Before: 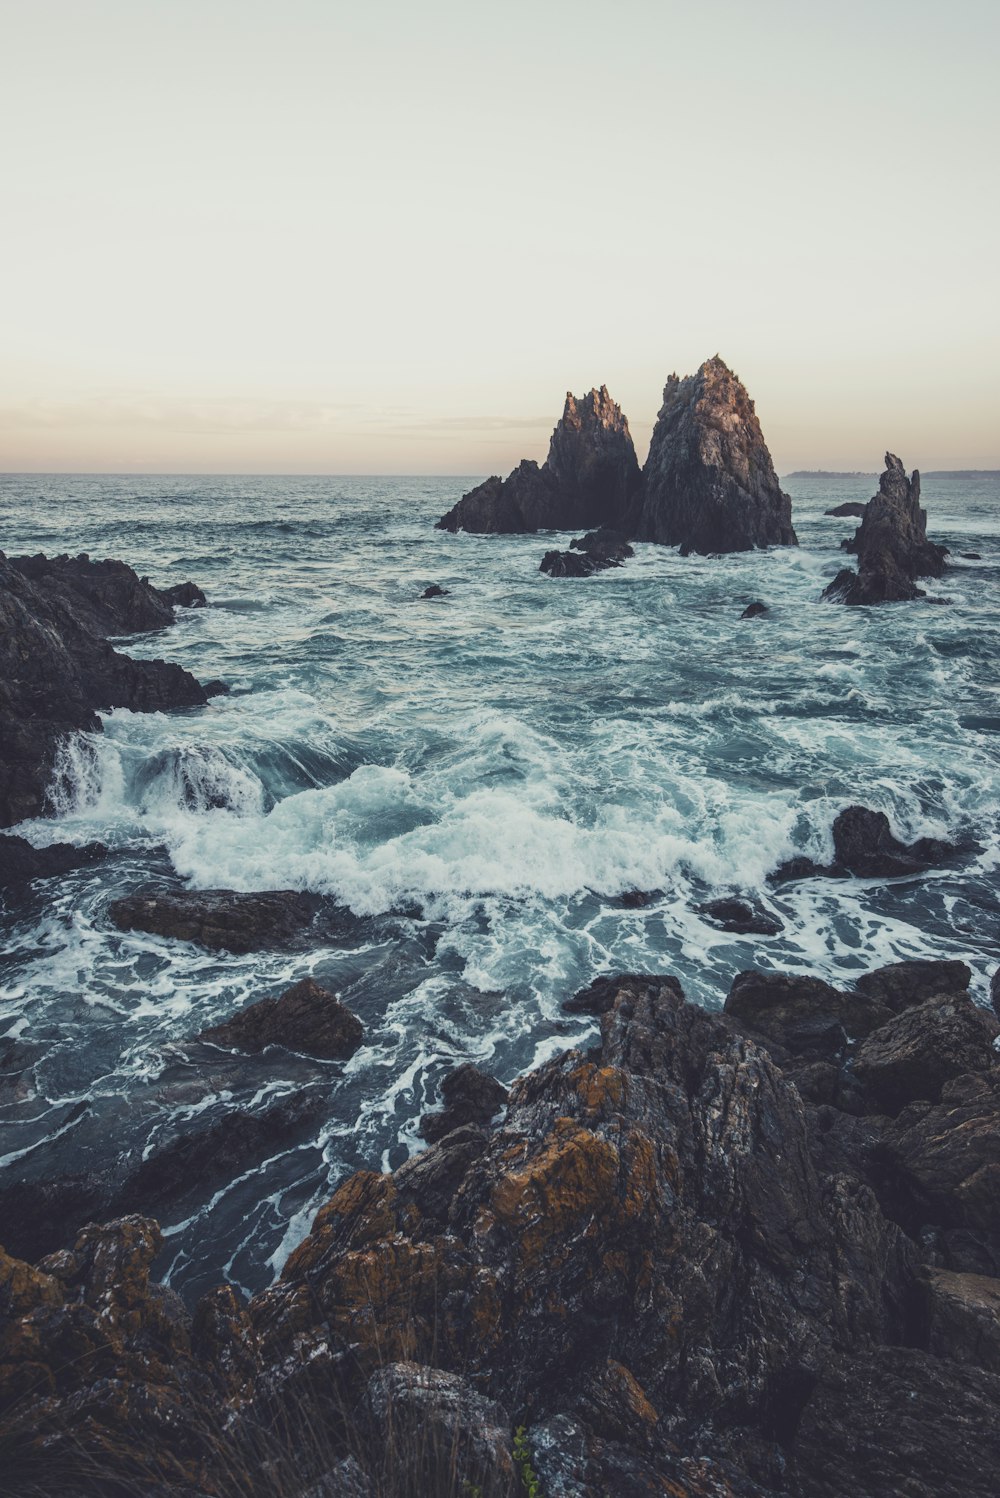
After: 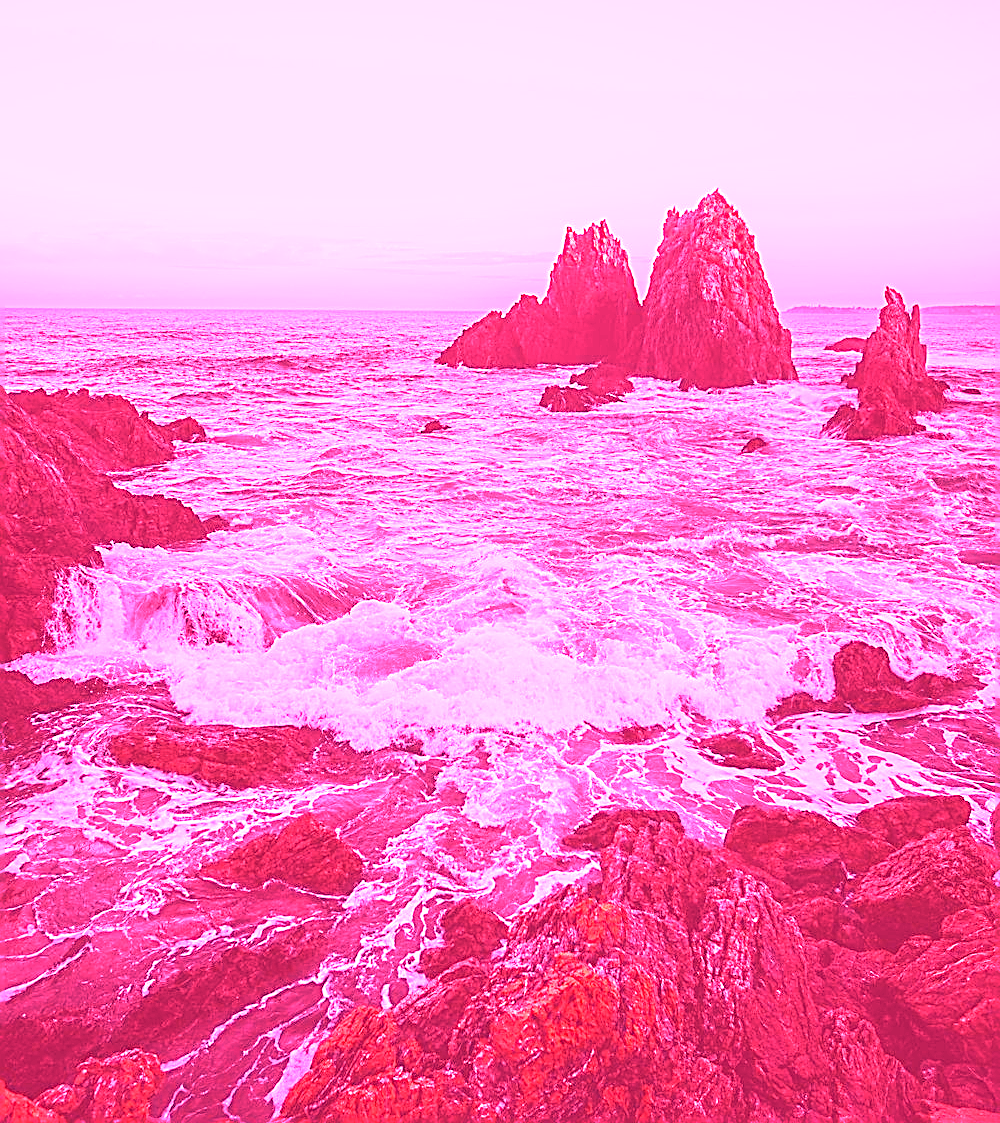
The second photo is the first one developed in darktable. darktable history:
crop: top 11.038%, bottom 13.962%
sharpen: on, module defaults
white balance: red 4.26, blue 1.802
